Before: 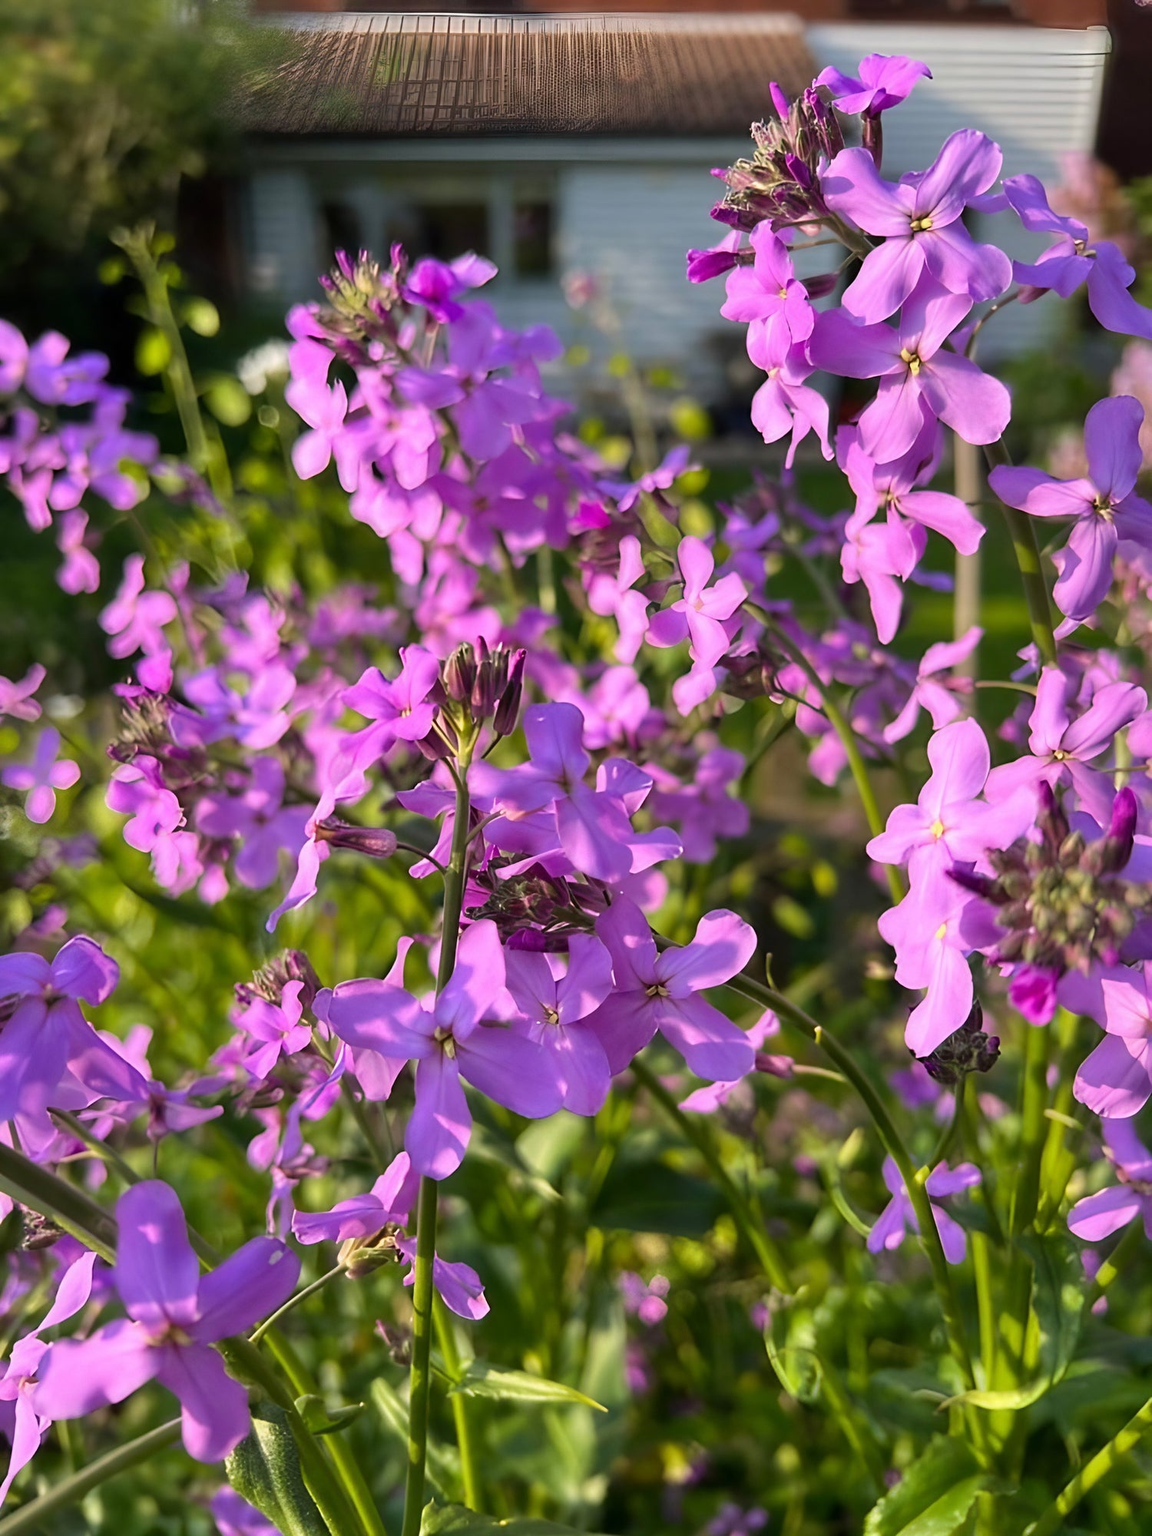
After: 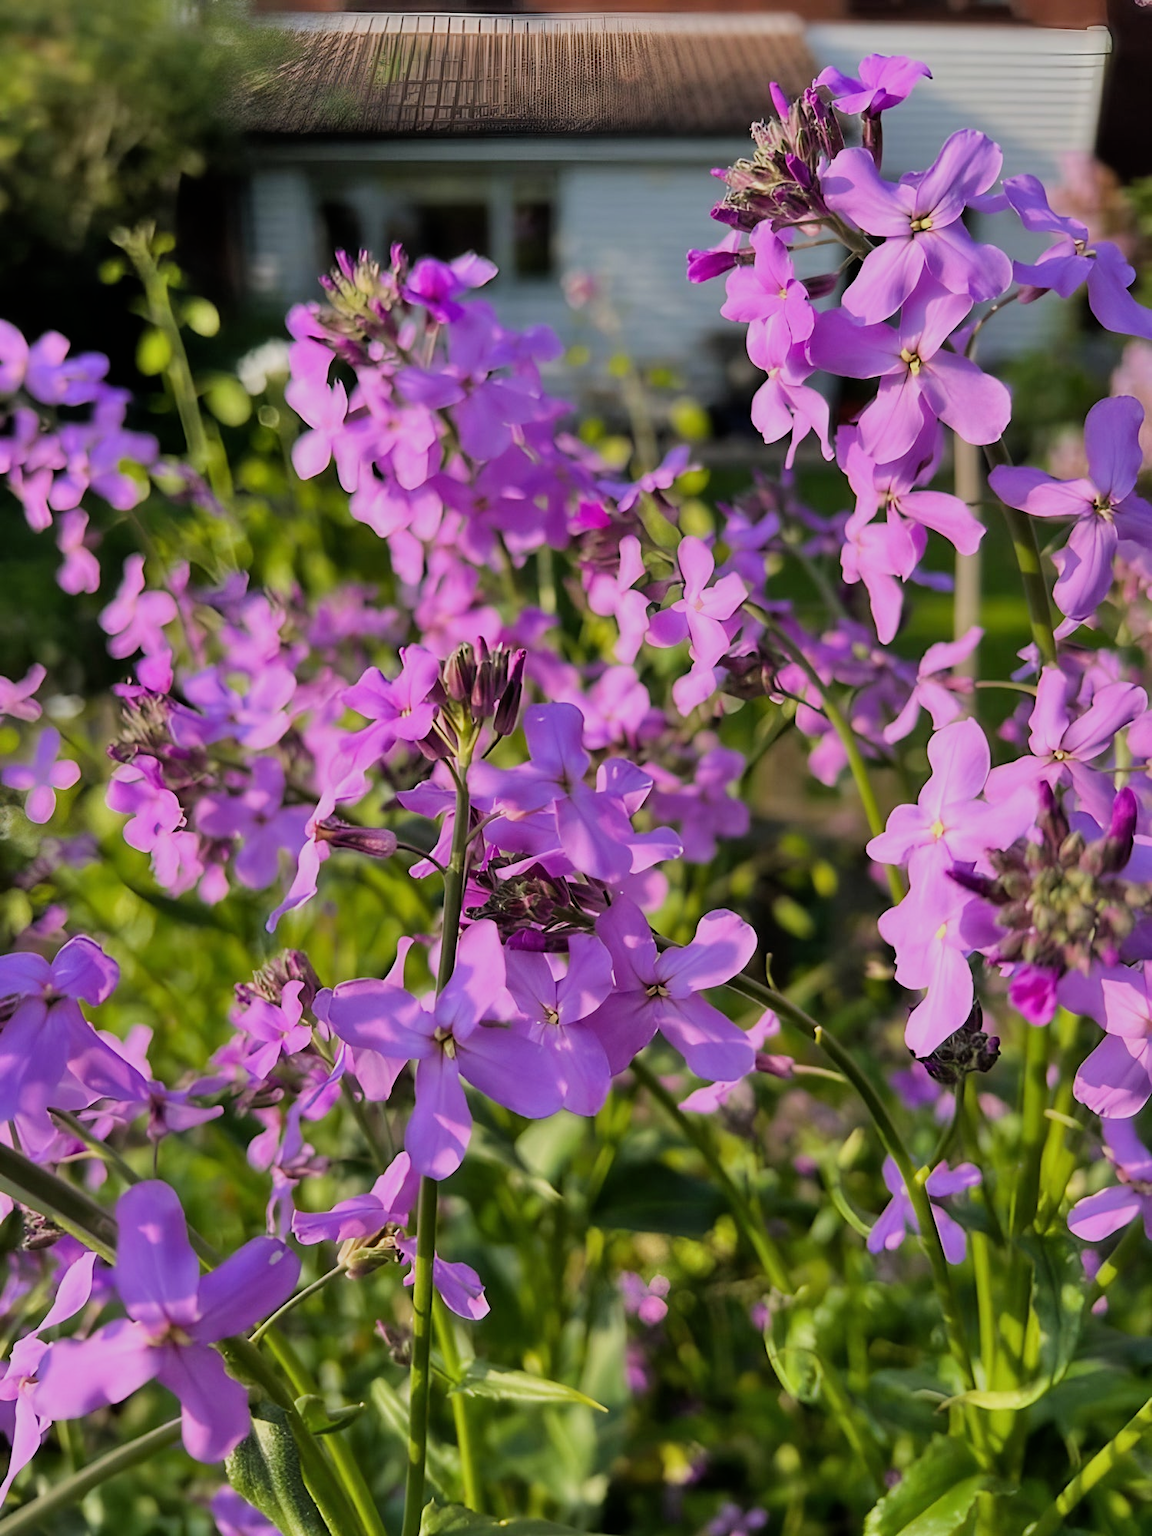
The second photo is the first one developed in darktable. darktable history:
shadows and highlights: shadows 33.73, highlights -47.41, compress 49.84%, soften with gaussian
filmic rgb: black relative exposure -7.97 EV, white relative exposure 4.02 EV, hardness 4.14
